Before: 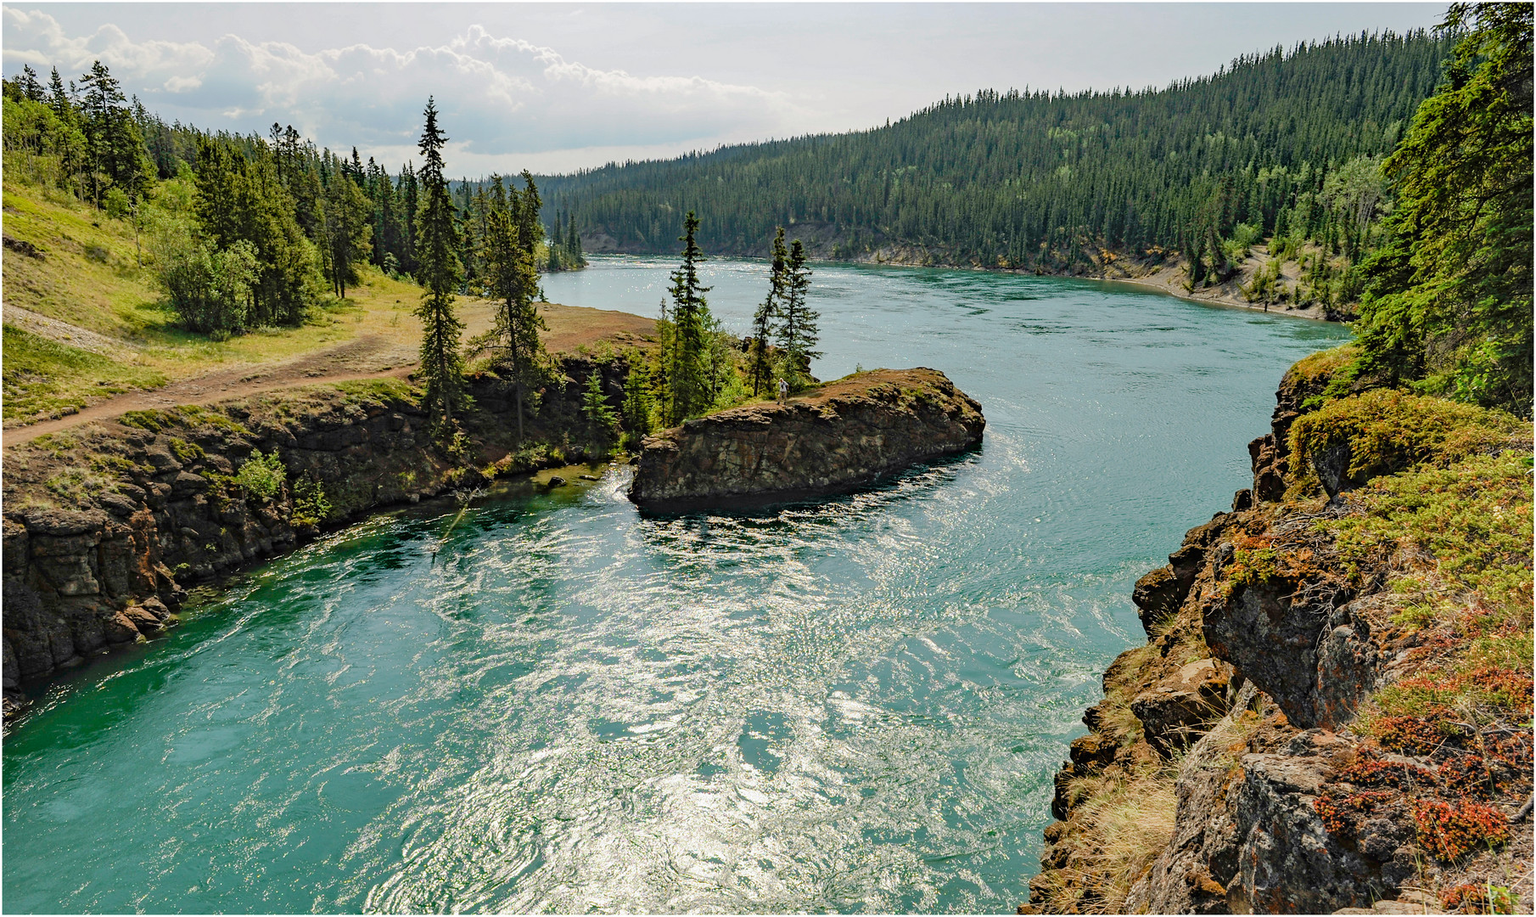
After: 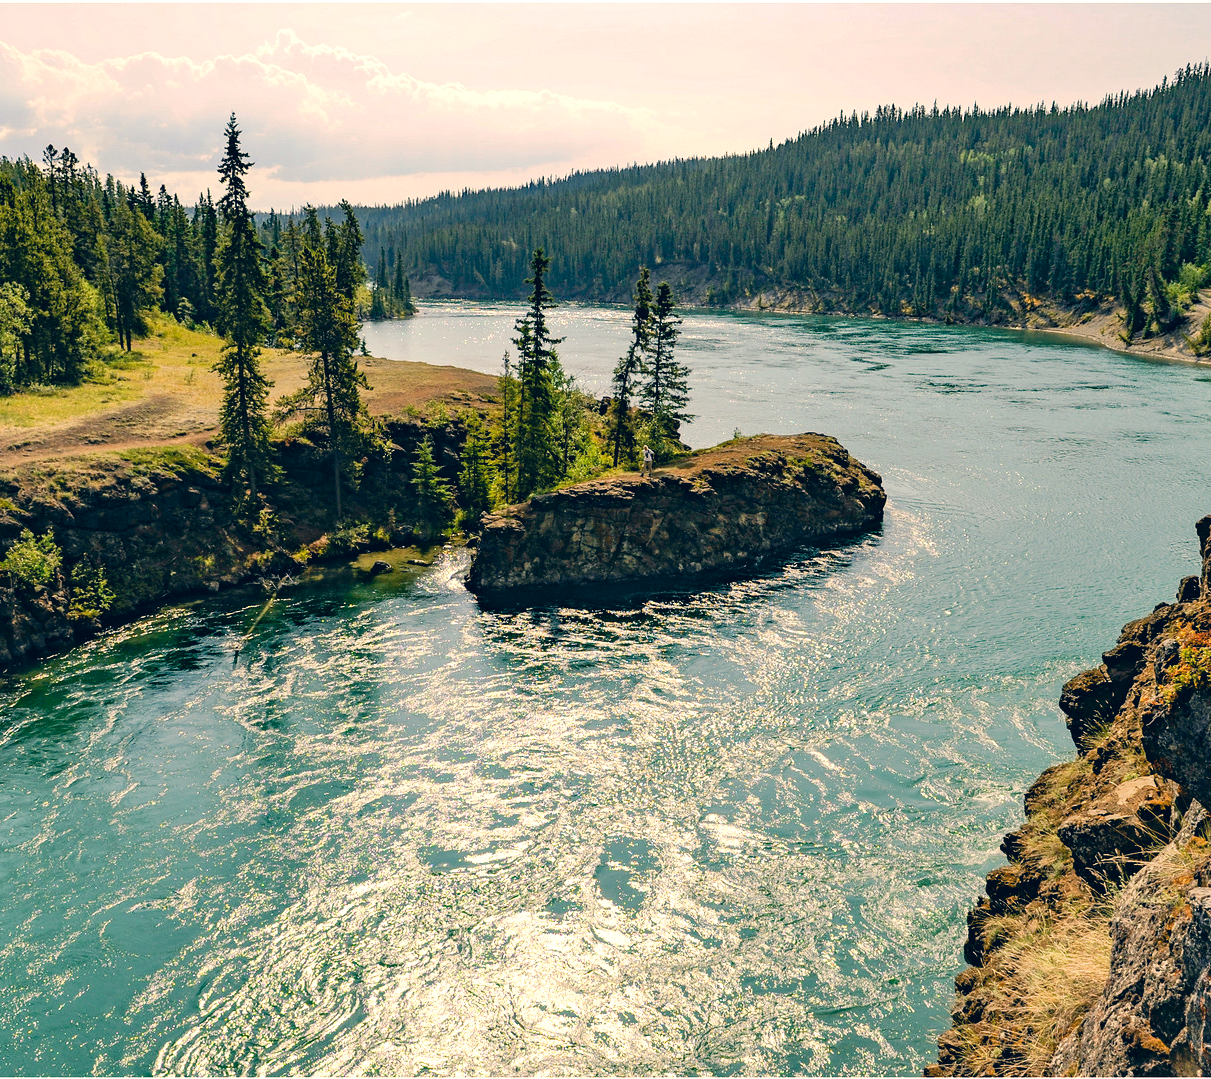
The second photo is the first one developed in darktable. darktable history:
crop and rotate: left 15.257%, right 17.815%
color correction: highlights a* 10.33, highlights b* 14.26, shadows a* -10.23, shadows b* -14.8
tone equalizer: -8 EV -0.428 EV, -7 EV -0.415 EV, -6 EV -0.334 EV, -5 EV -0.243 EV, -3 EV 0.192 EV, -2 EV 0.343 EV, -1 EV 0.402 EV, +0 EV 0.417 EV, edges refinement/feathering 500, mask exposure compensation -1.57 EV, preserve details no
